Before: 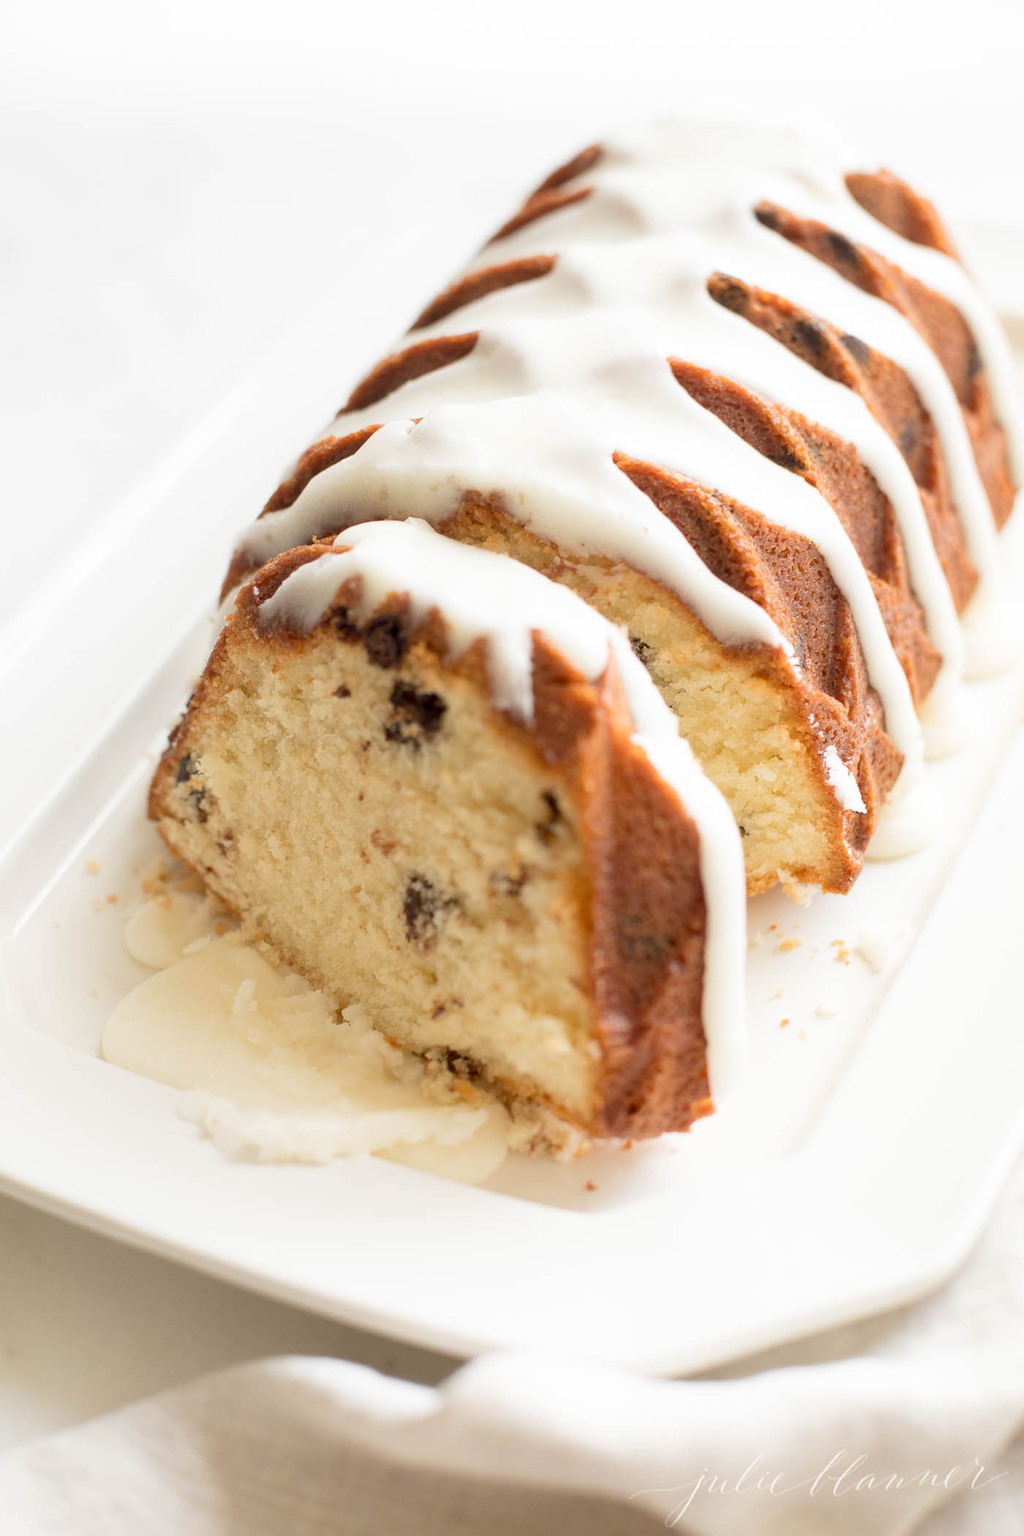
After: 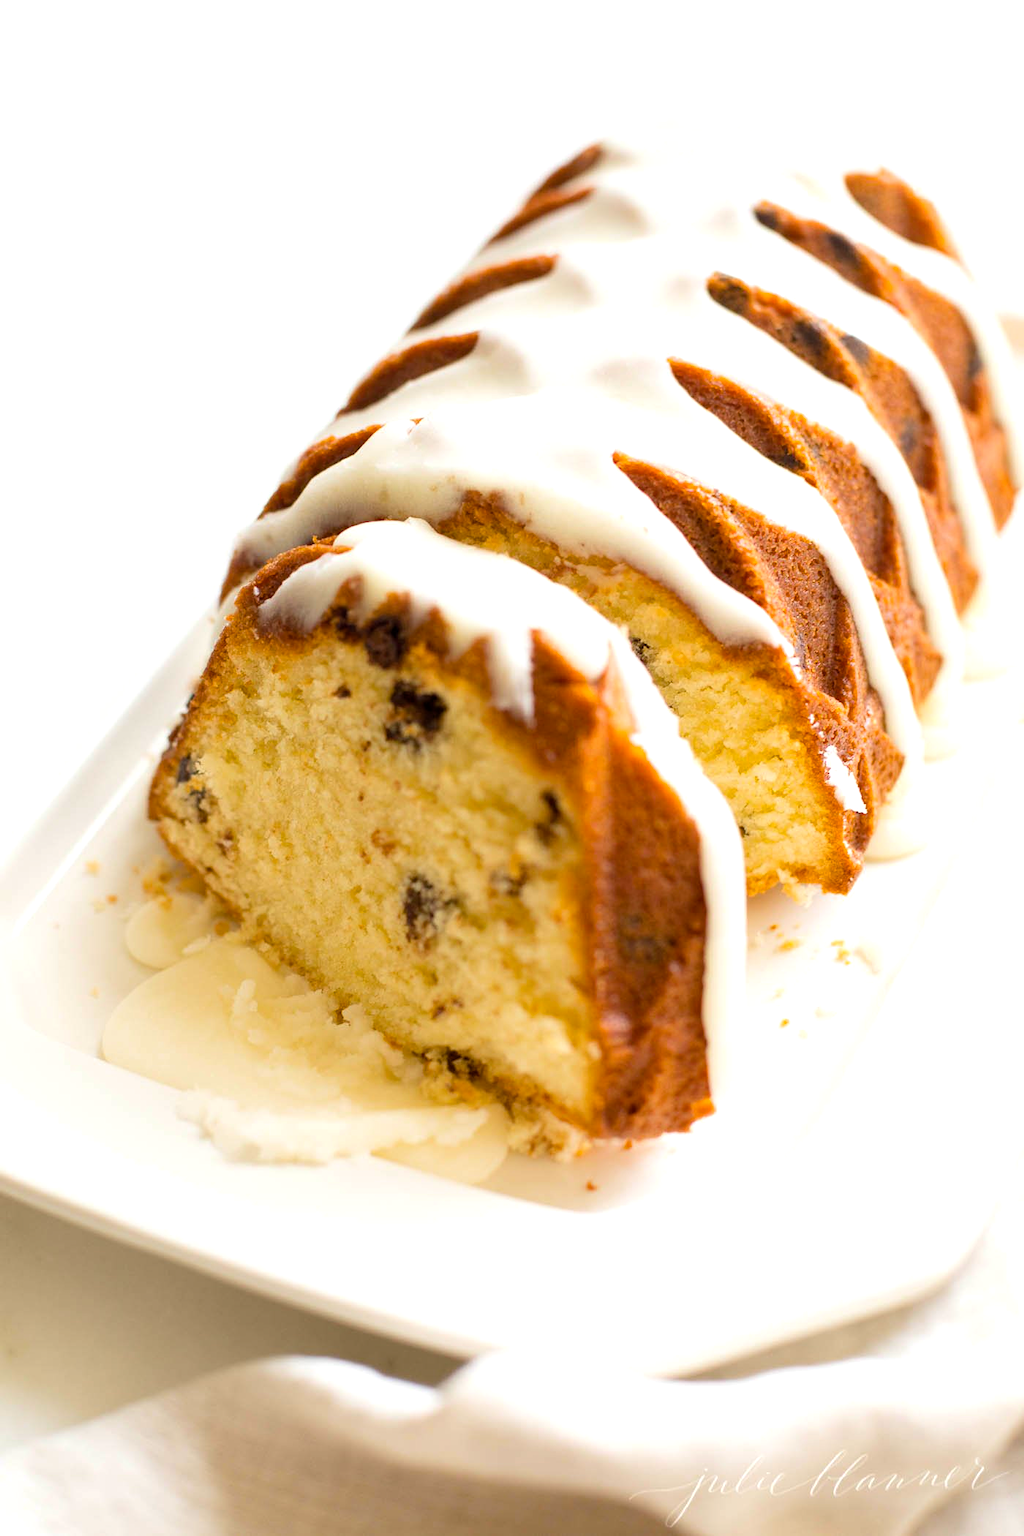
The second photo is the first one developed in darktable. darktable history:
color balance rgb: perceptual saturation grading › global saturation 24.985%, global vibrance 30.032%, contrast 10.101%
